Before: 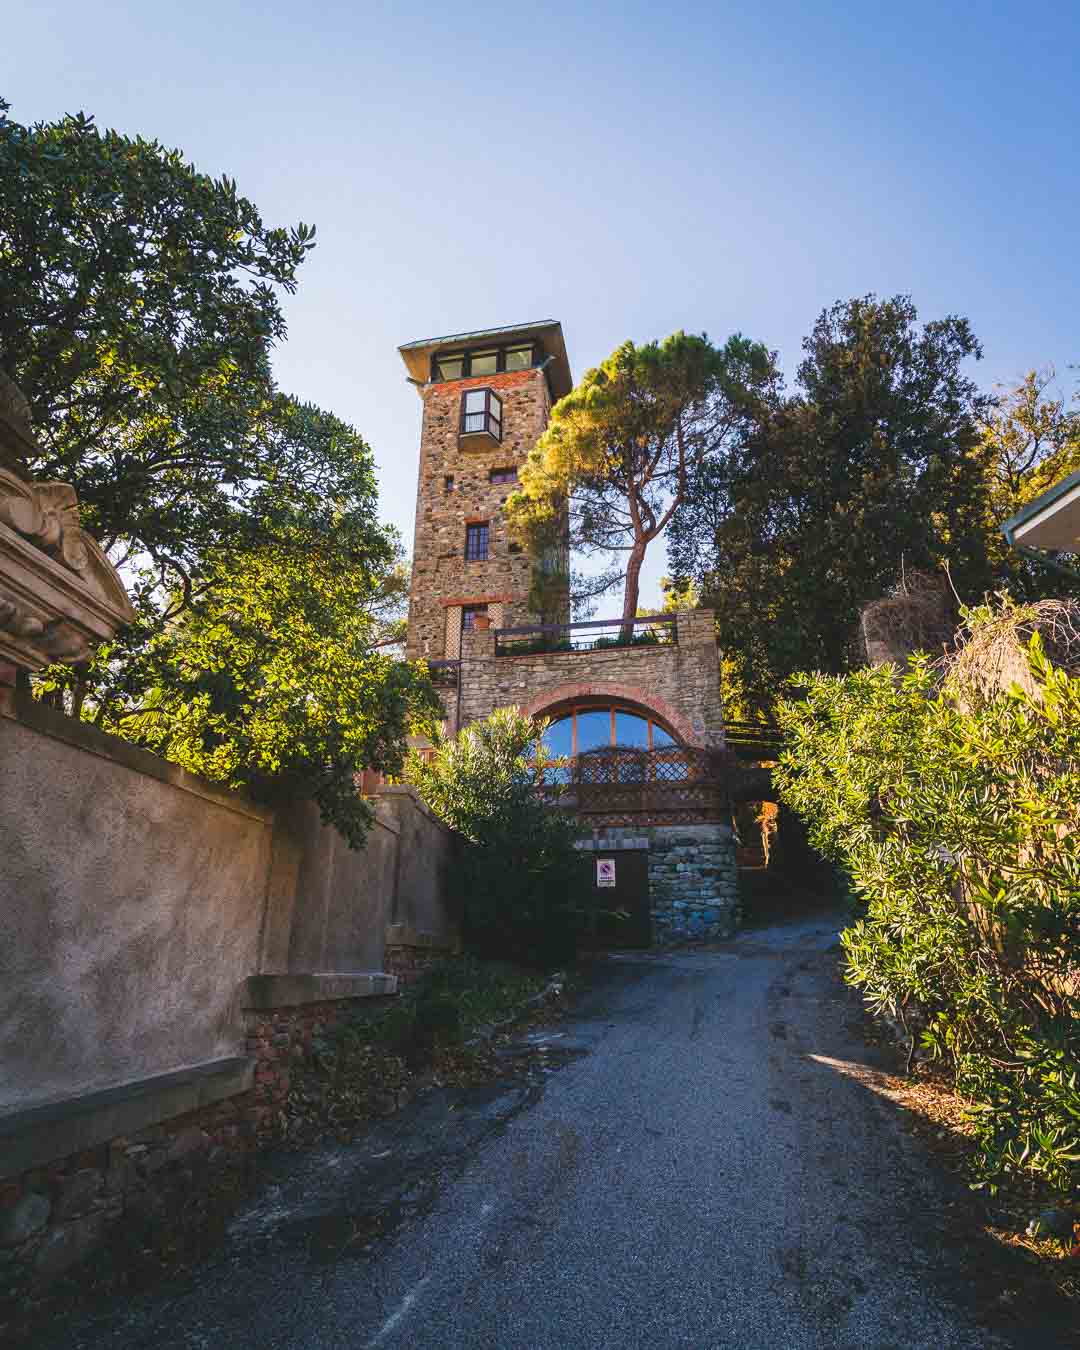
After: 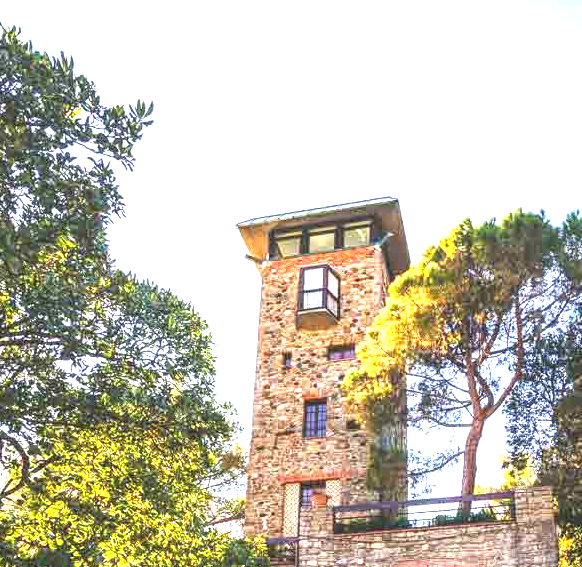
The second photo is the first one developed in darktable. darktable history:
exposure: black level correction -0.002, exposure 1.34 EV, compensate highlight preservation false
crop: left 15.059%, top 9.177%, right 31.034%, bottom 48.765%
local contrast: on, module defaults
